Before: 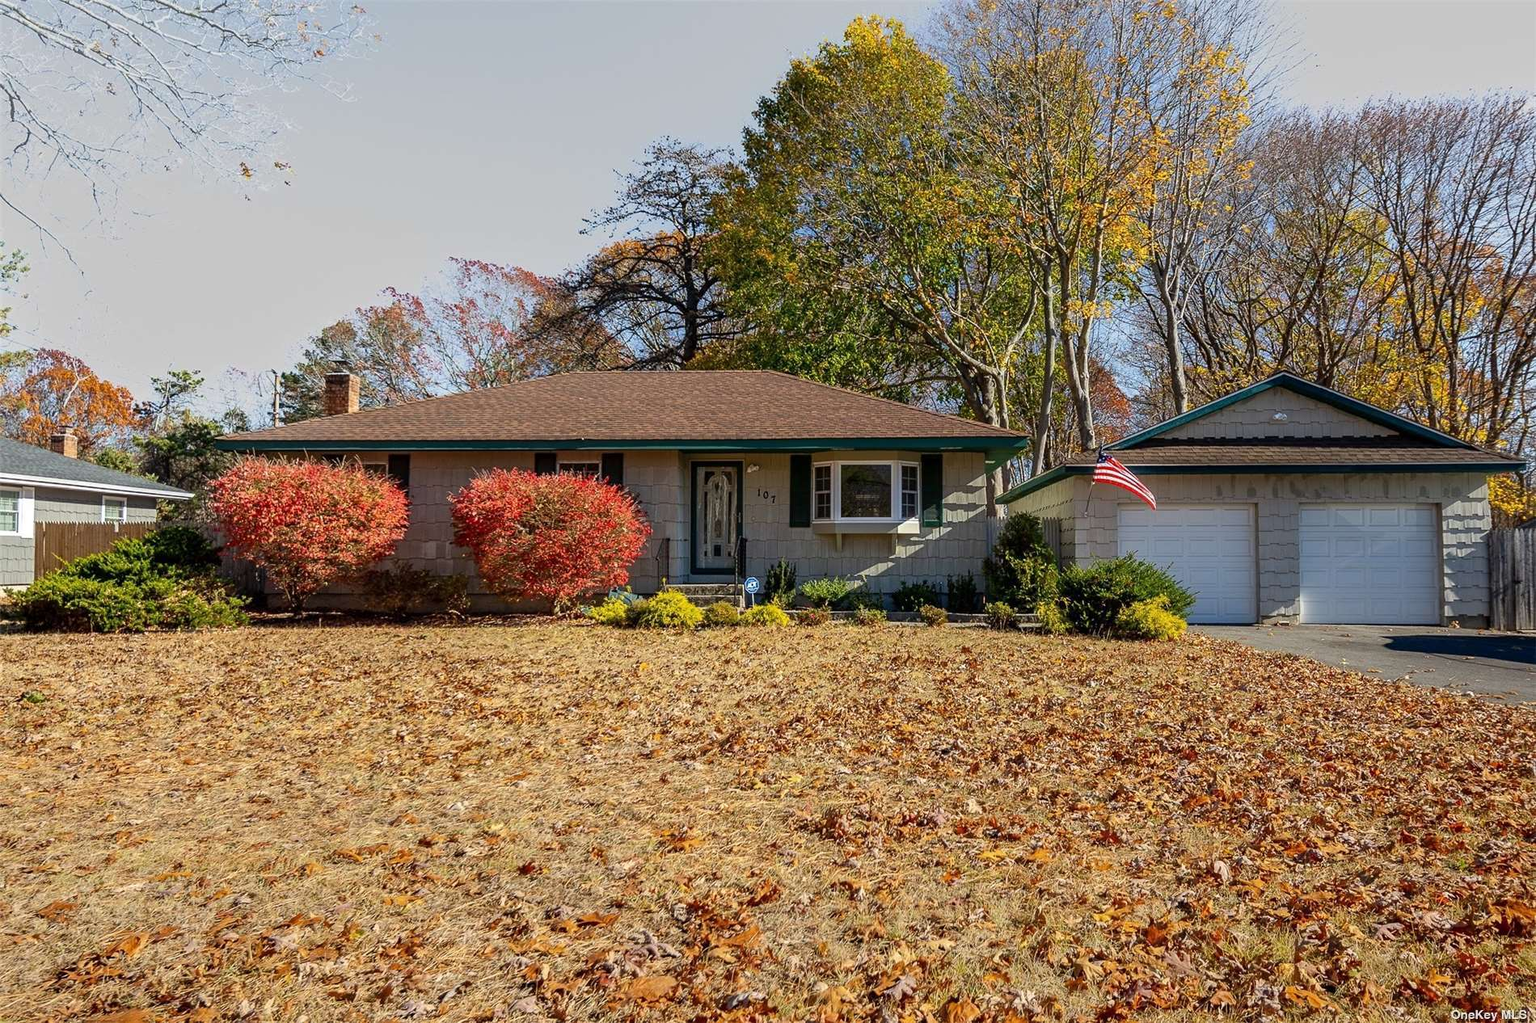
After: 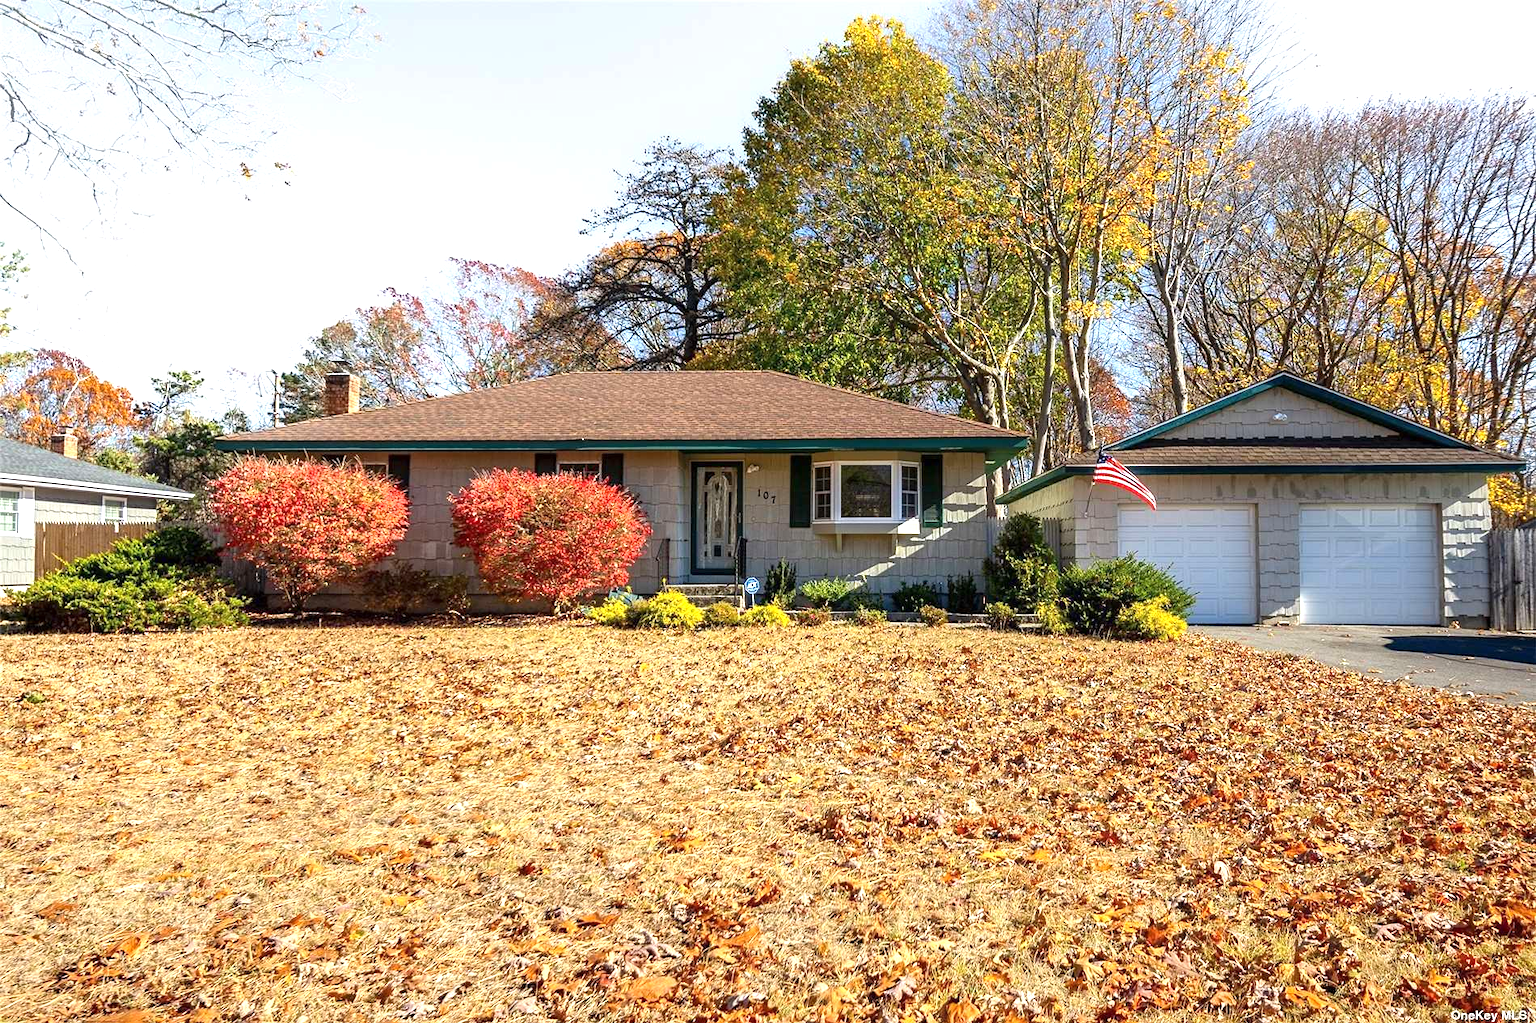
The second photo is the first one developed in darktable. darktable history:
exposure: exposure 0.921 EV, compensate highlight preservation false
tone equalizer: on, module defaults
